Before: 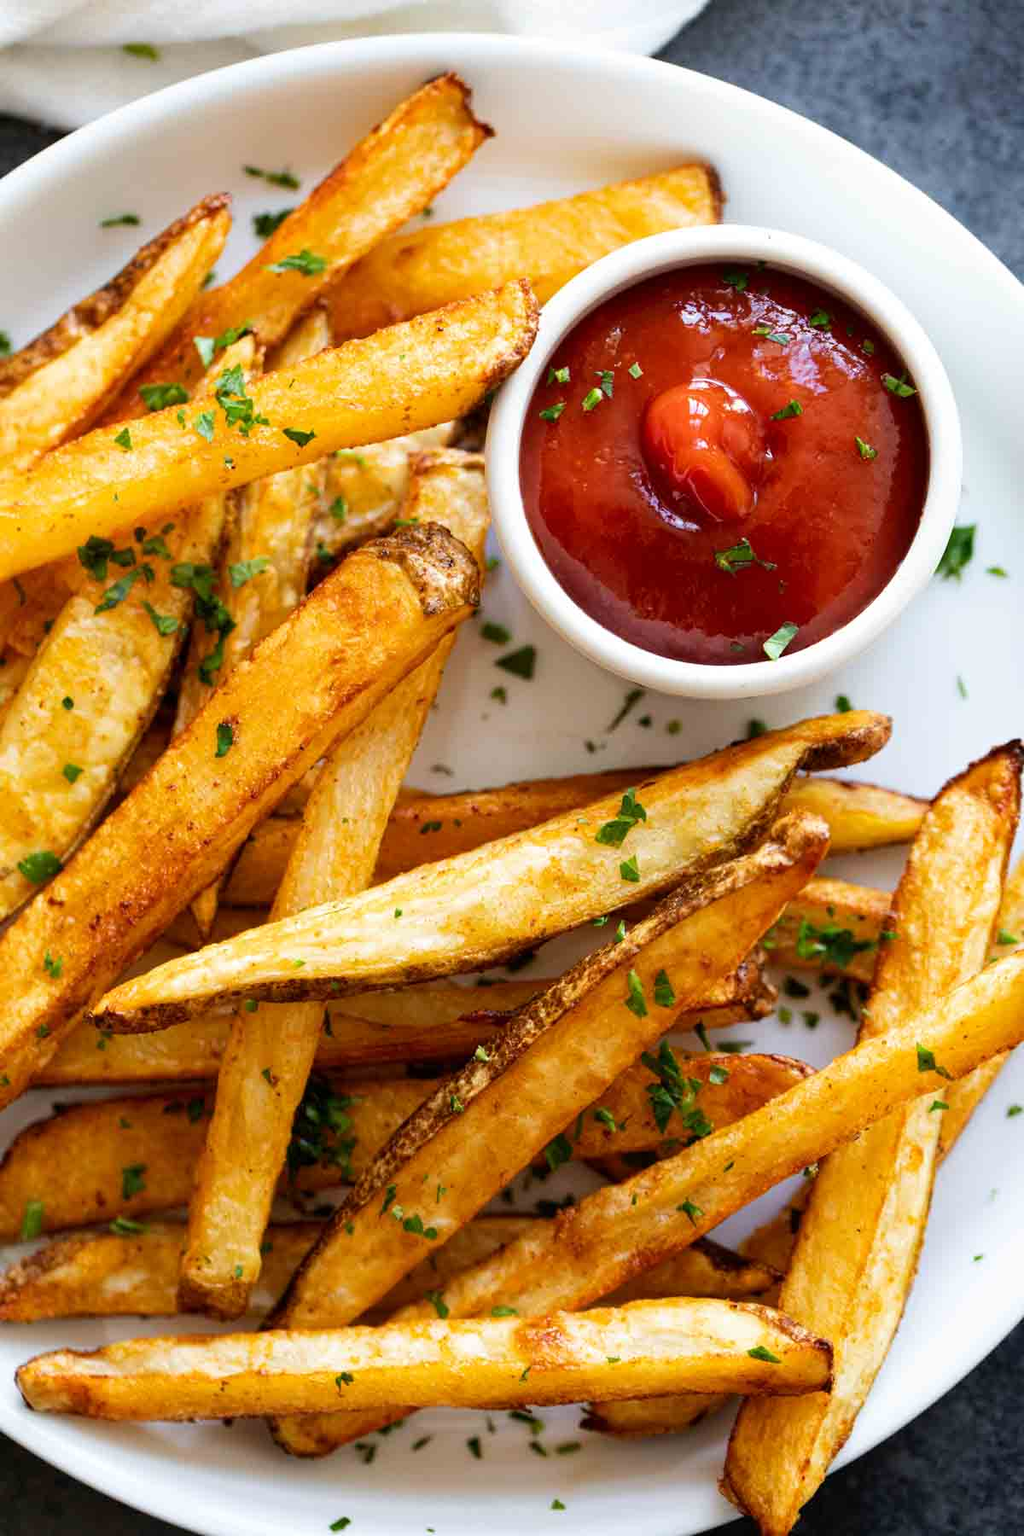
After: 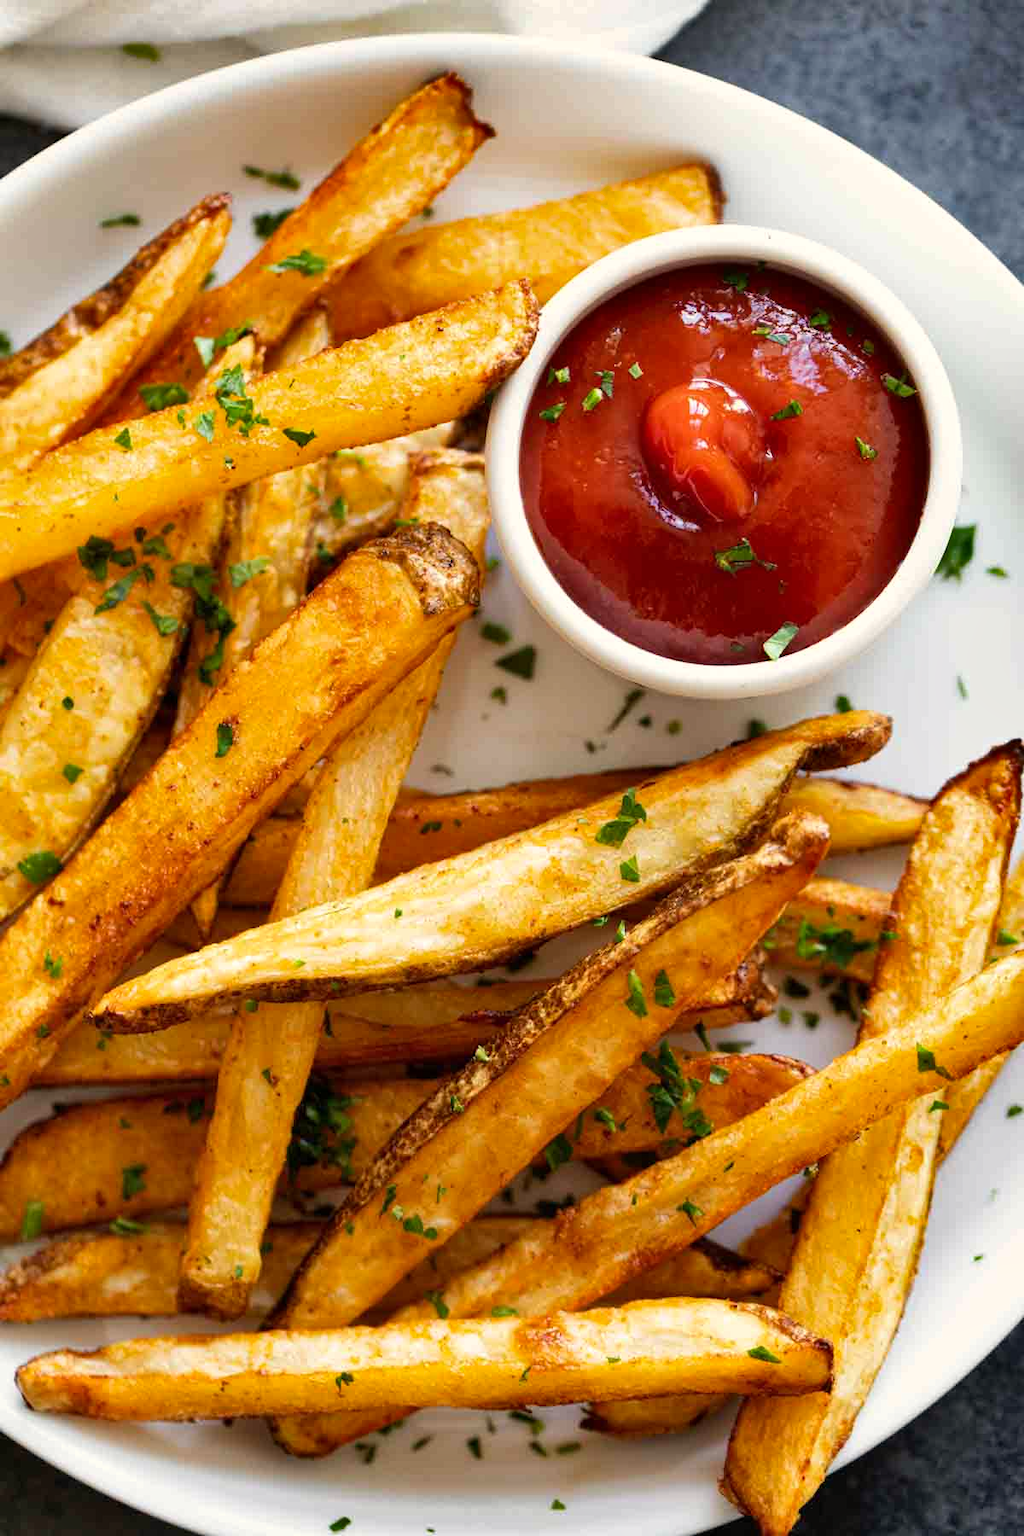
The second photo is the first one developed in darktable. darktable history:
shadows and highlights: soften with gaussian
color calibration: x 0.335, y 0.35, temperature 5416.73 K
